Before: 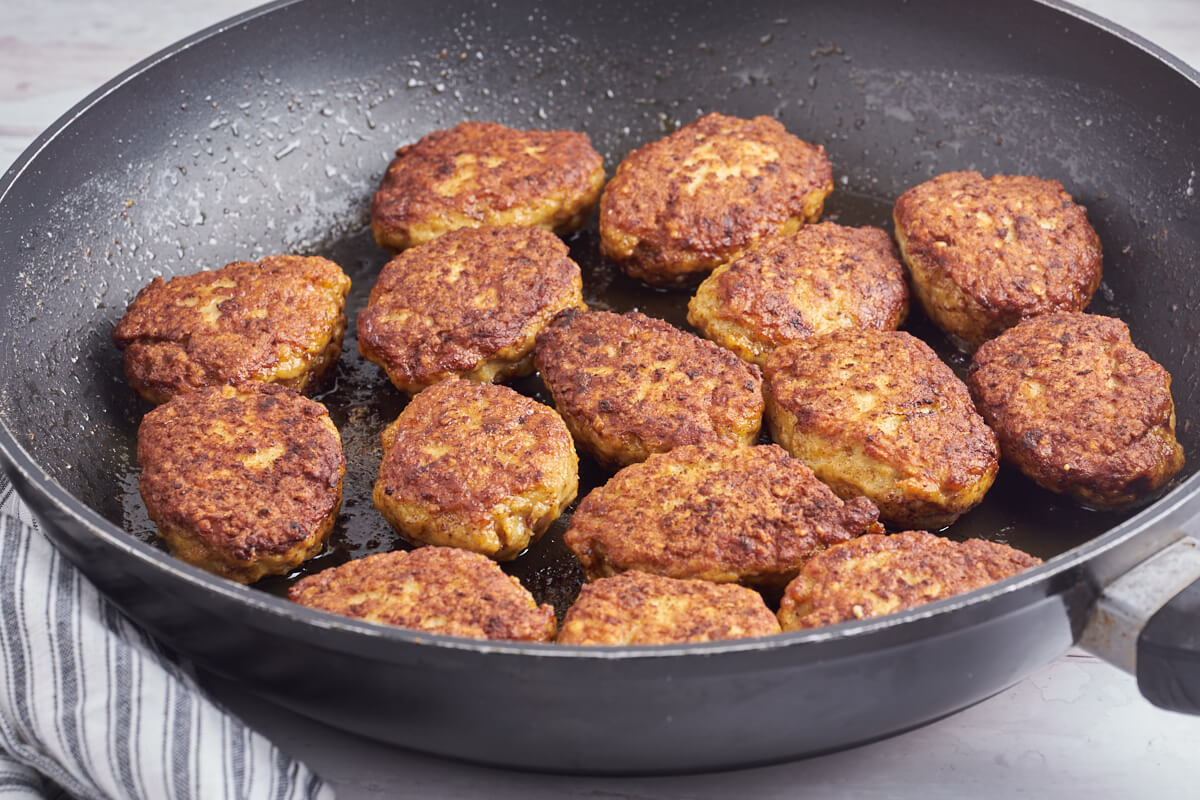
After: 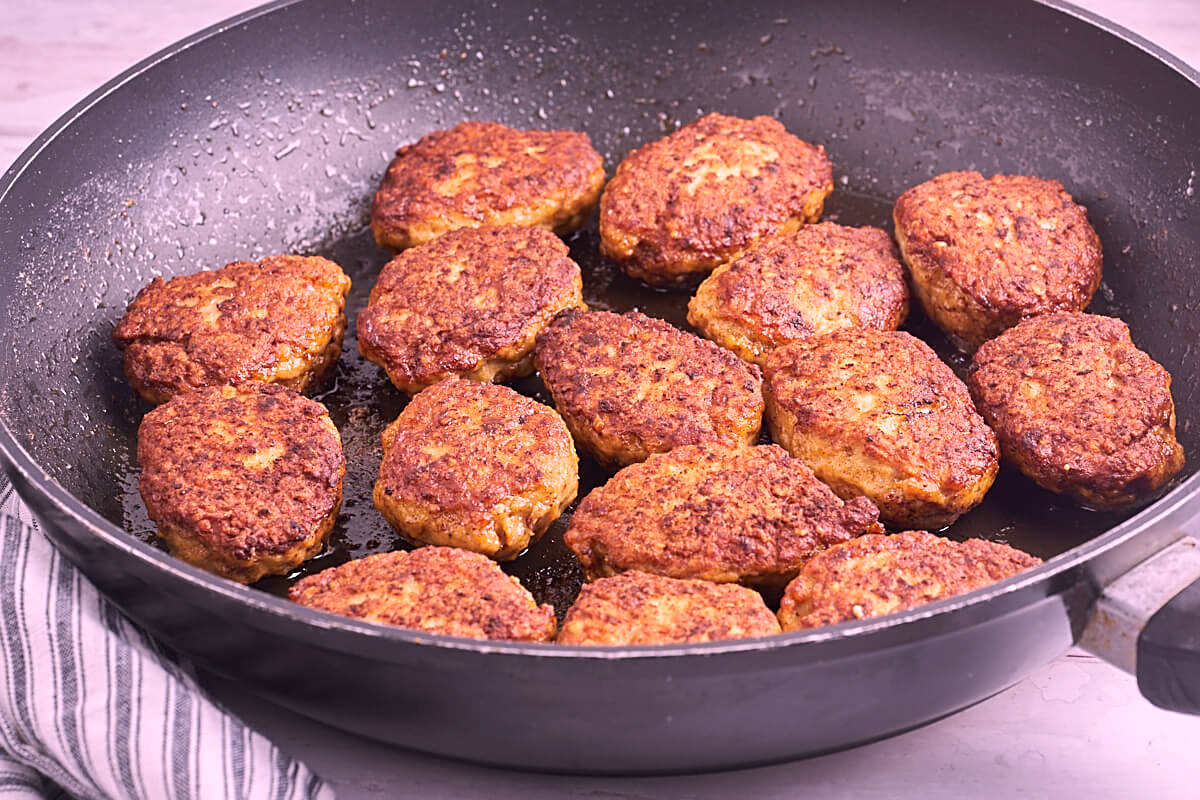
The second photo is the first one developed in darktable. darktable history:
sharpen: on, module defaults
white balance: red 1.188, blue 1.11
